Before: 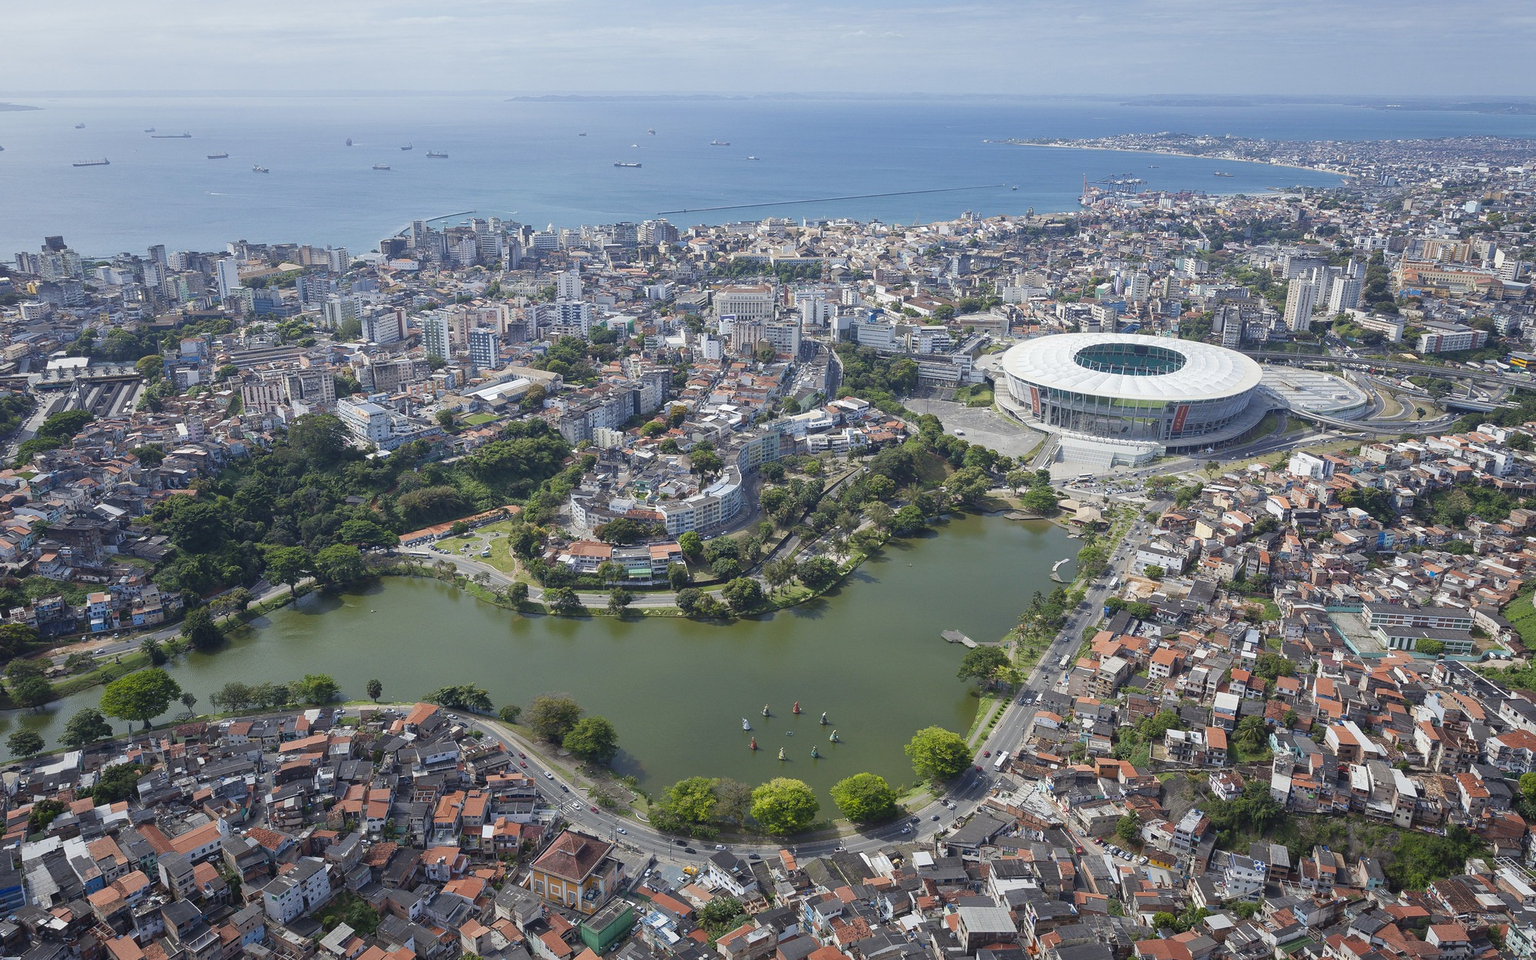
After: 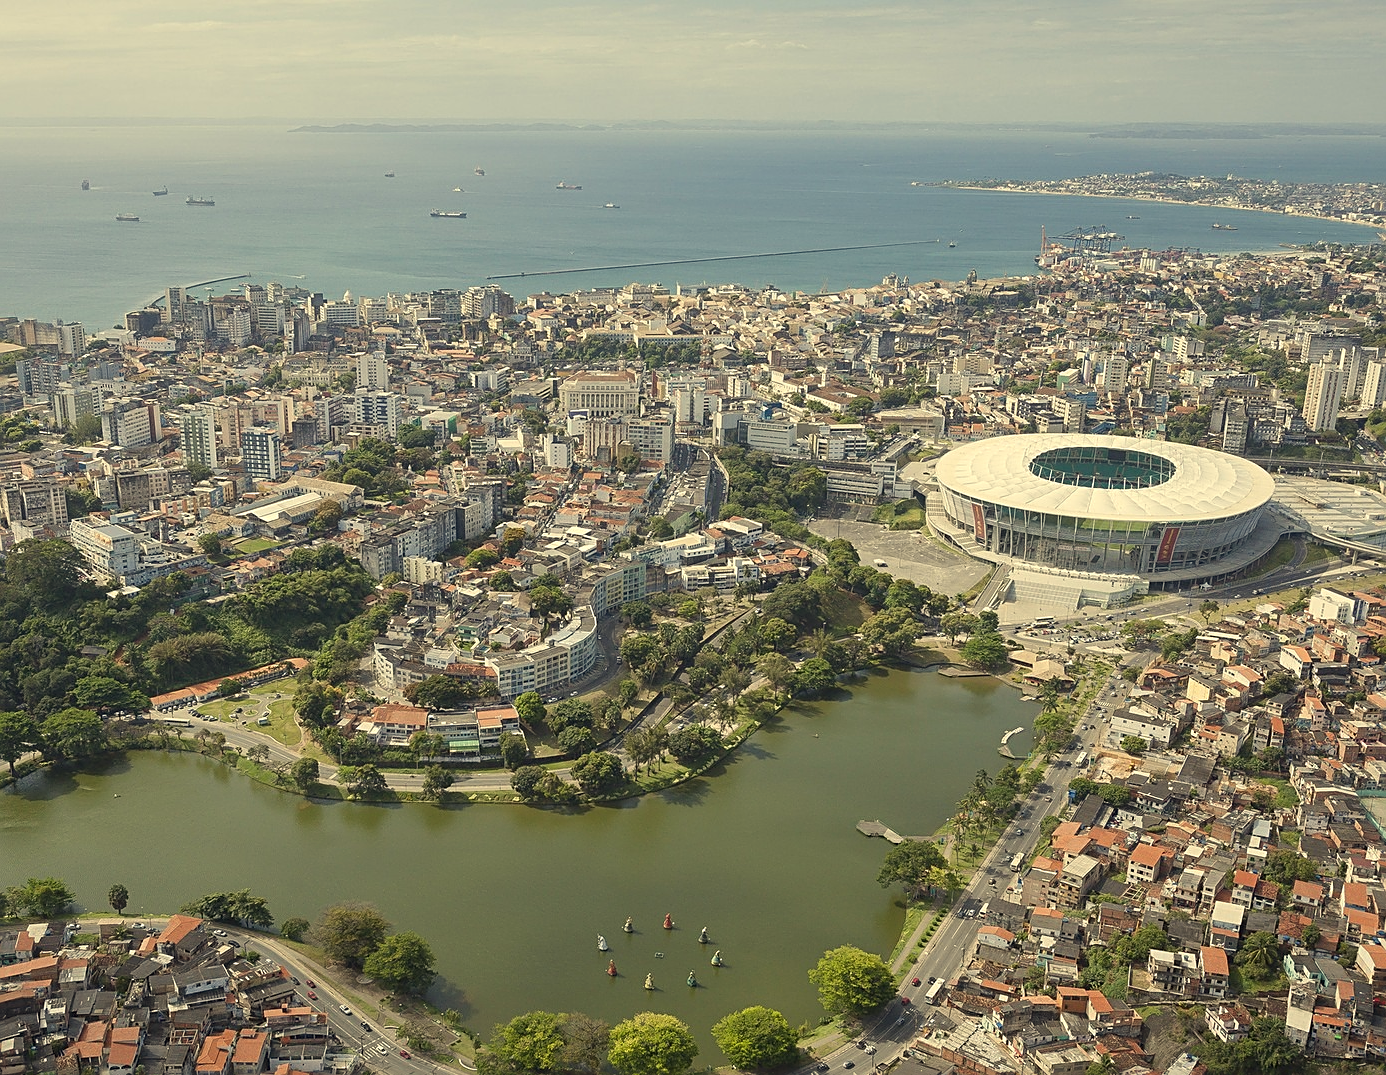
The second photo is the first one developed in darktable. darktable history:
white balance: red 1.08, blue 0.791
crop: left 18.479%, right 12.2%, bottom 13.971%
sharpen: on, module defaults
